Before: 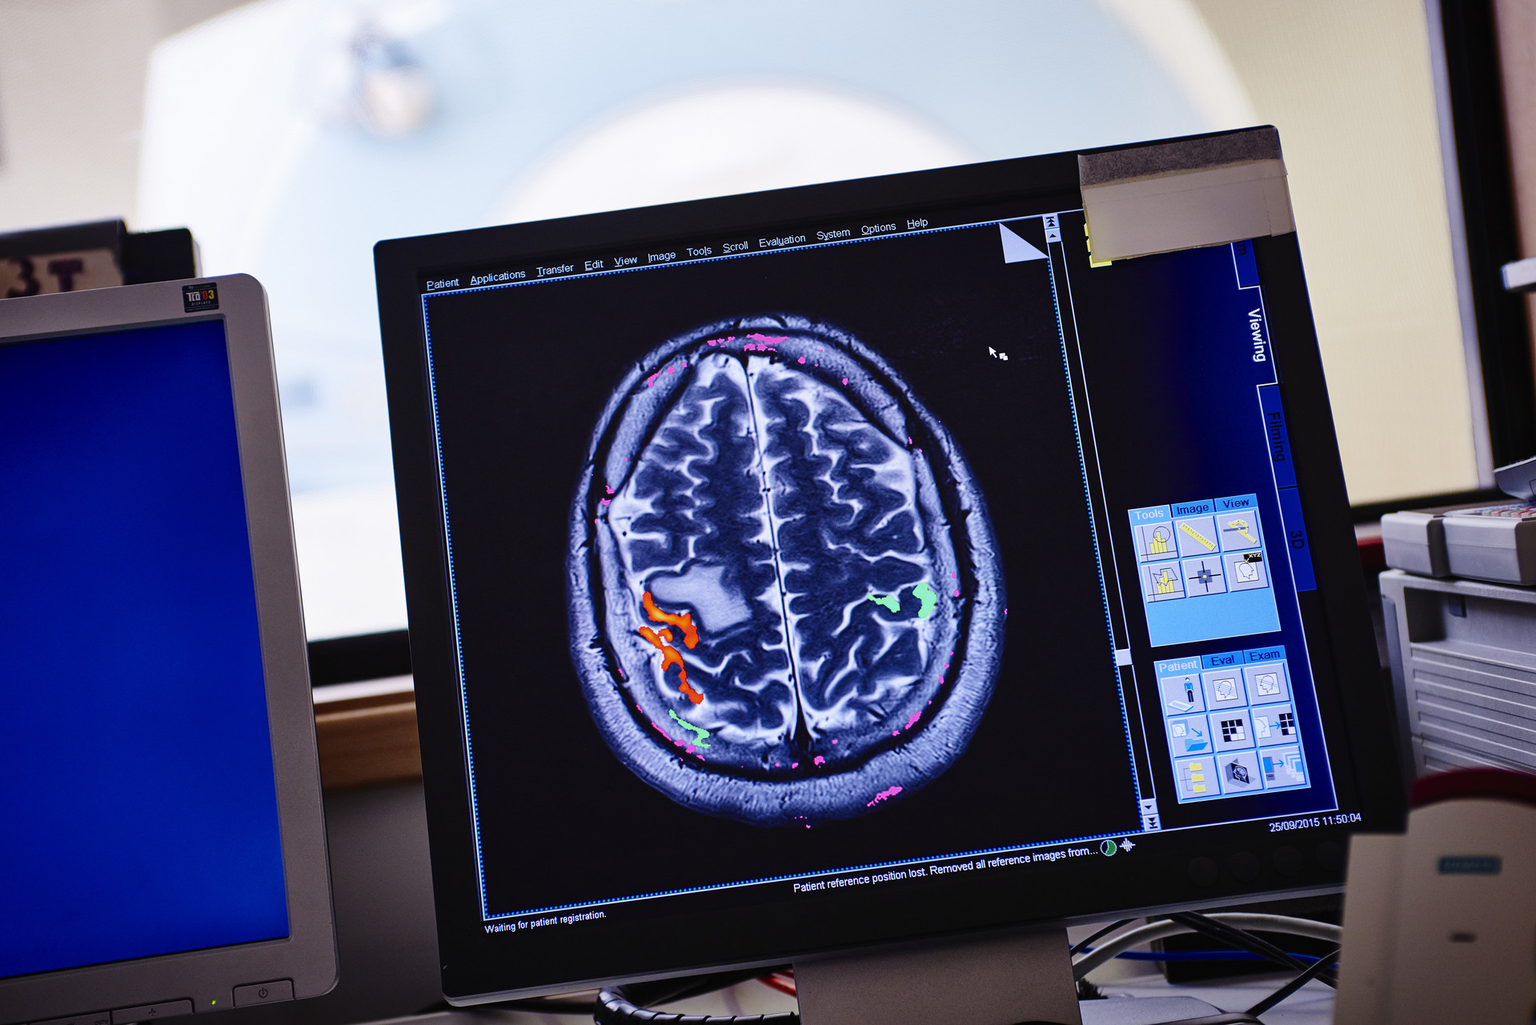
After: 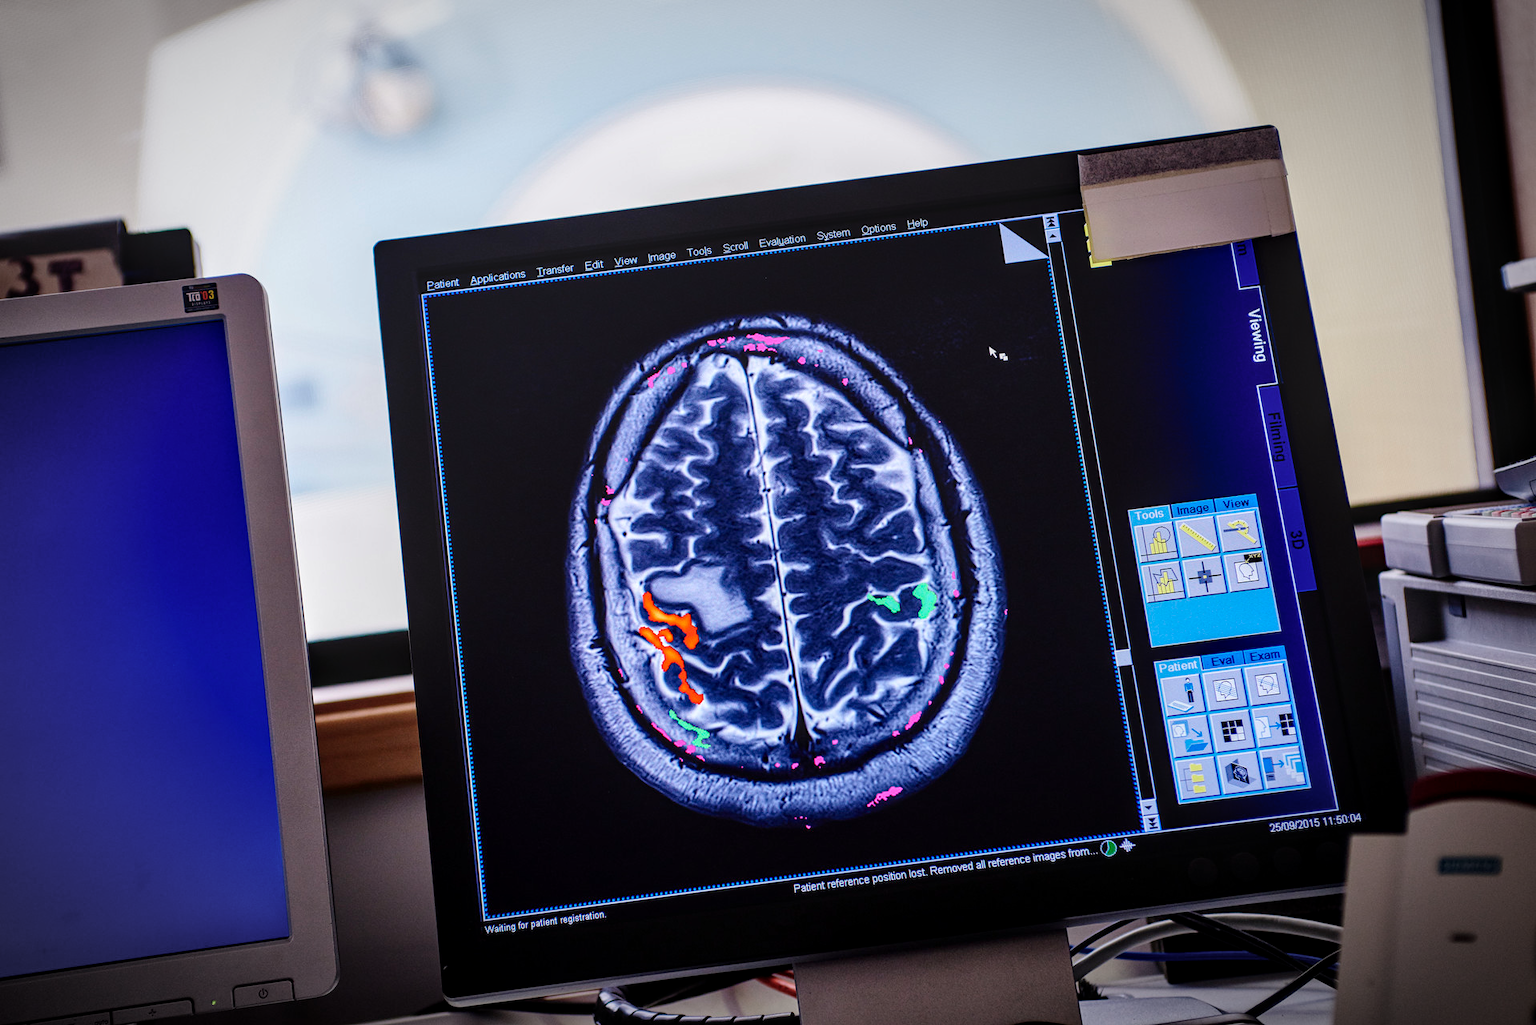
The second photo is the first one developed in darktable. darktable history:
vignetting: automatic ratio true
local contrast: detail 130%
